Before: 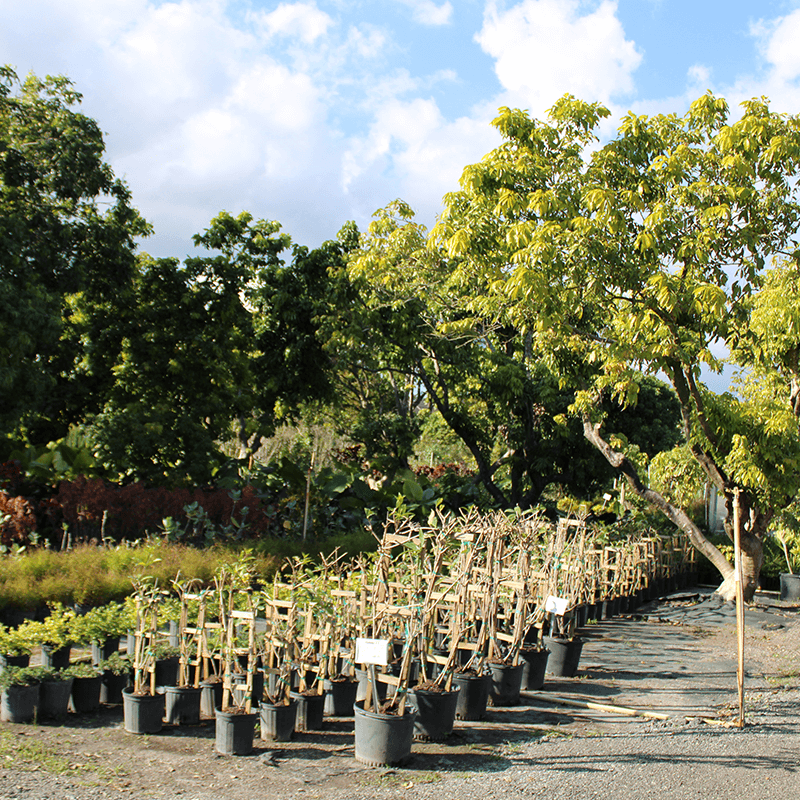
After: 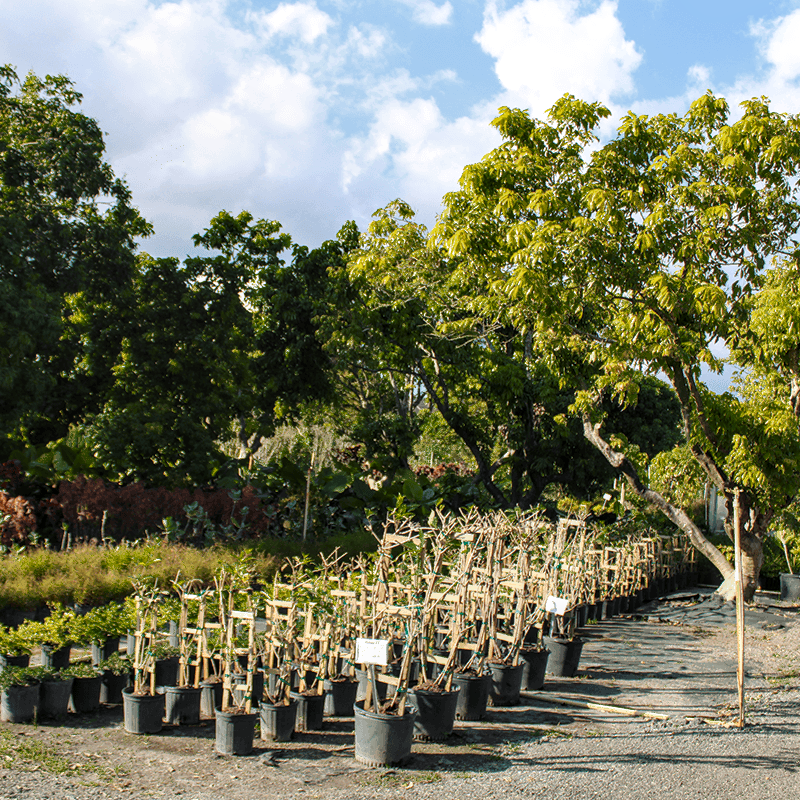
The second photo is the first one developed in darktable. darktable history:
color zones: curves: ch0 [(0.25, 0.5) (0.347, 0.092) (0.75, 0.5)]; ch1 [(0.25, 0.5) (0.33, 0.51) (0.75, 0.5)]
local contrast: on, module defaults
